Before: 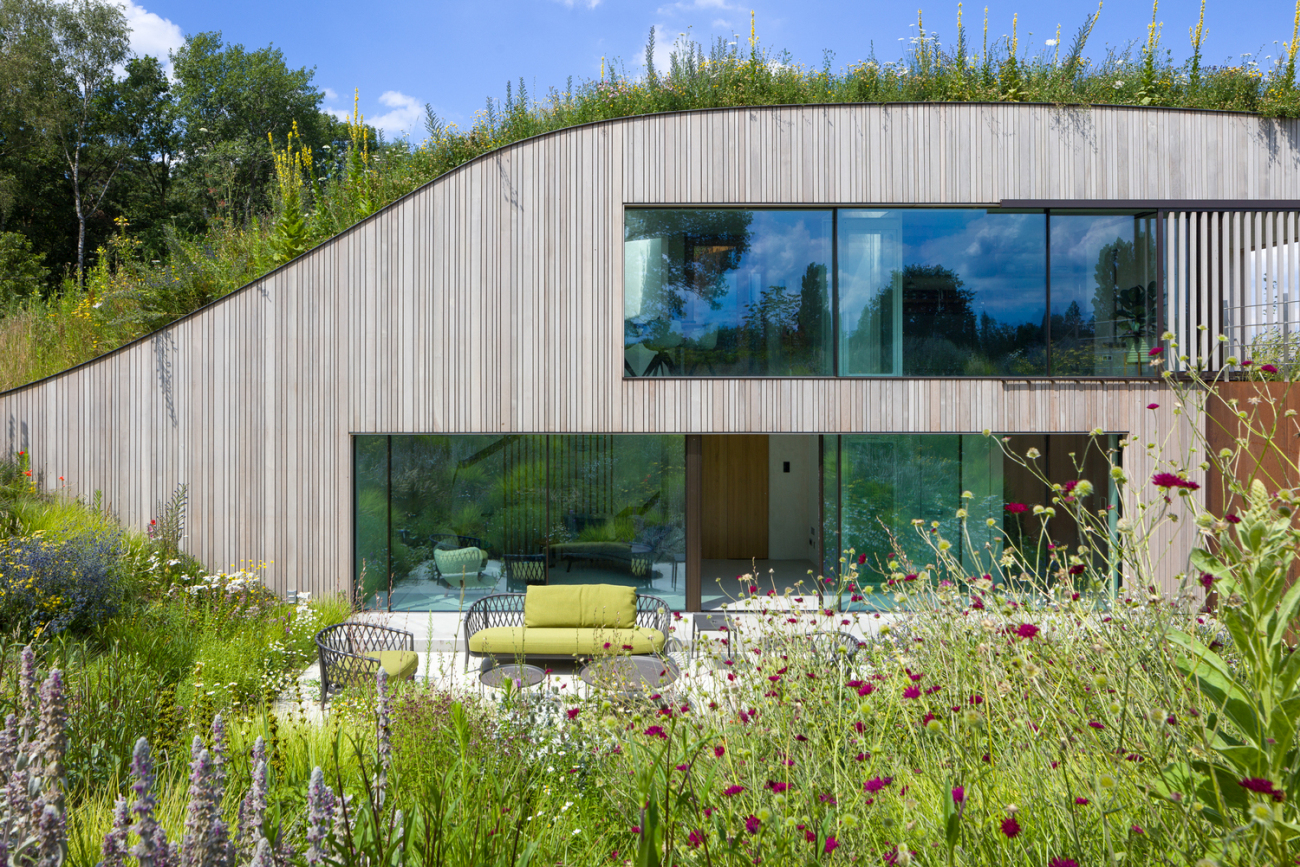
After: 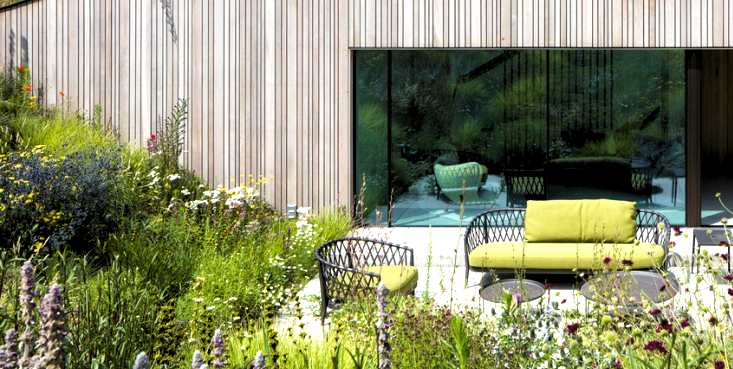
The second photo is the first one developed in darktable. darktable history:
velvia: on, module defaults
crop: top 44.483%, right 43.593%, bottom 12.892%
levels: levels [0.182, 0.542, 0.902]
exposure: exposure 0.197 EV, compensate highlight preservation false
